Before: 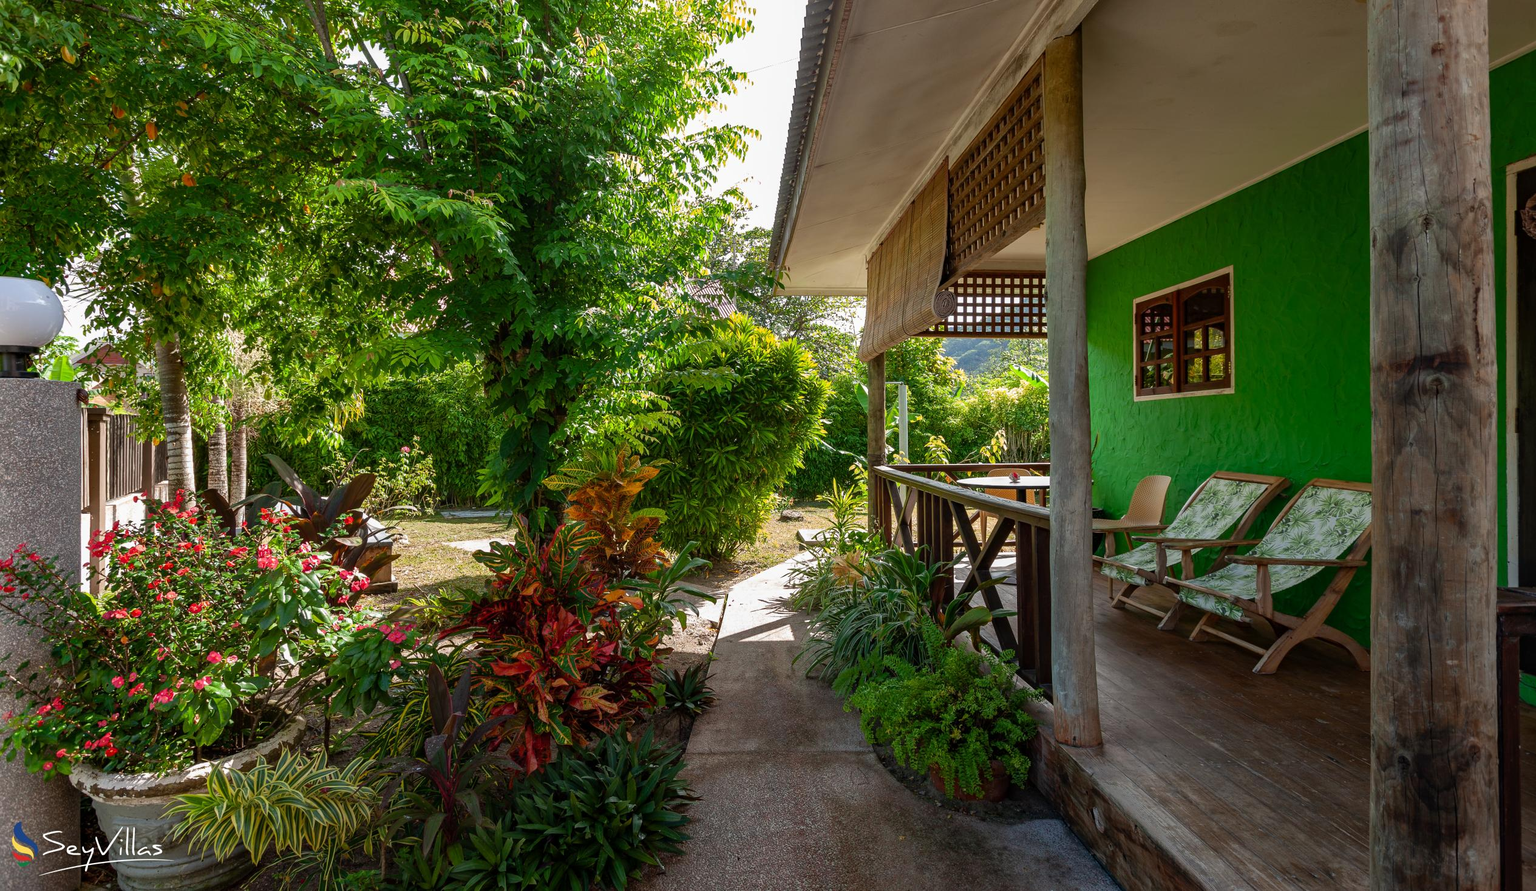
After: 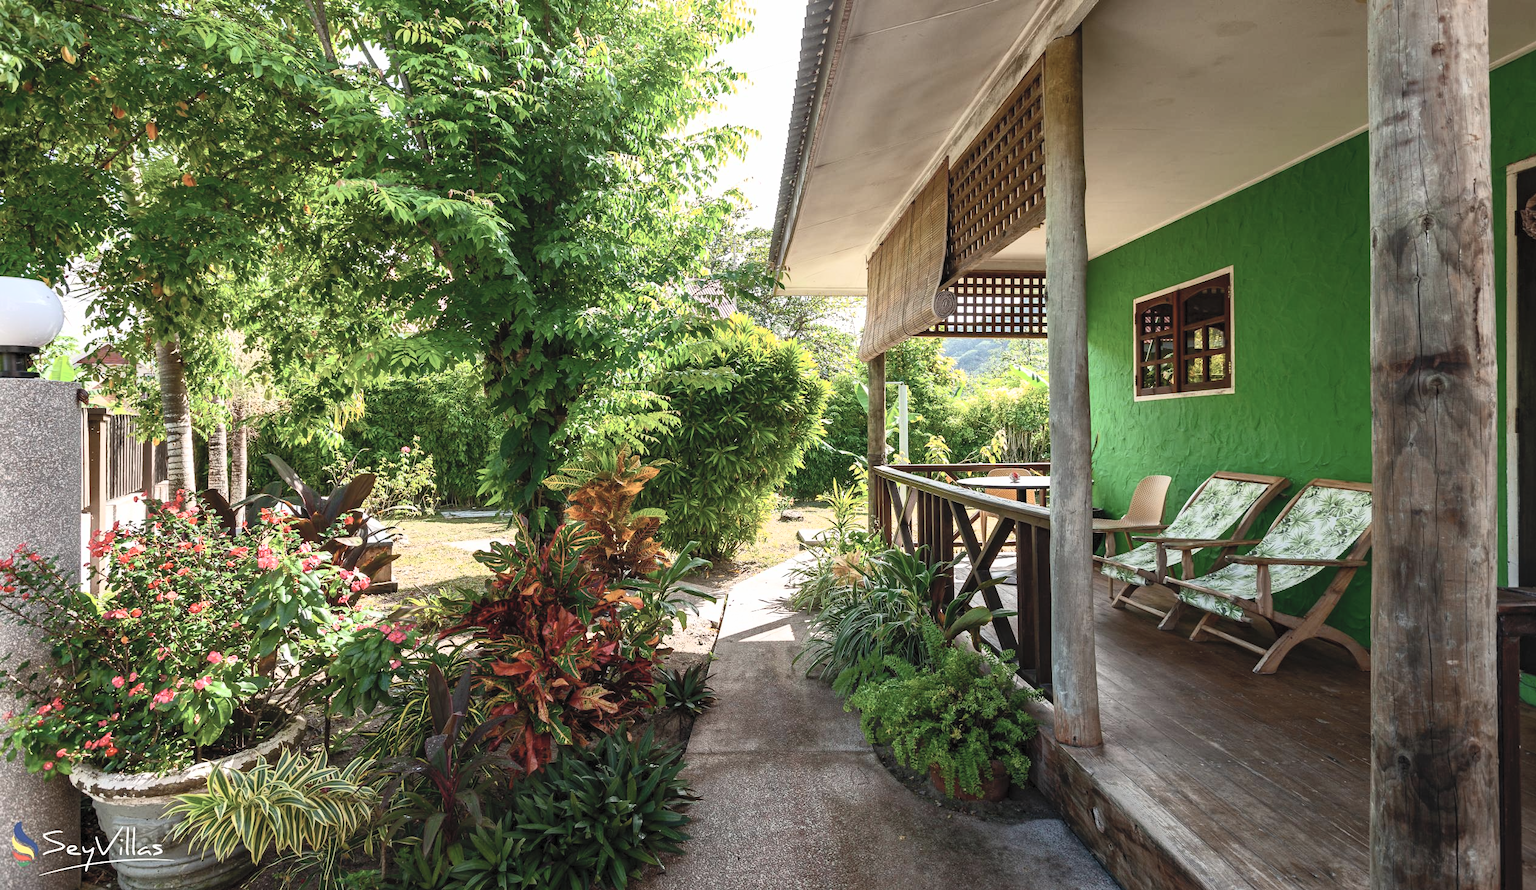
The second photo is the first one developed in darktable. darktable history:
contrast brightness saturation: contrast 0.435, brightness 0.563, saturation -0.189
